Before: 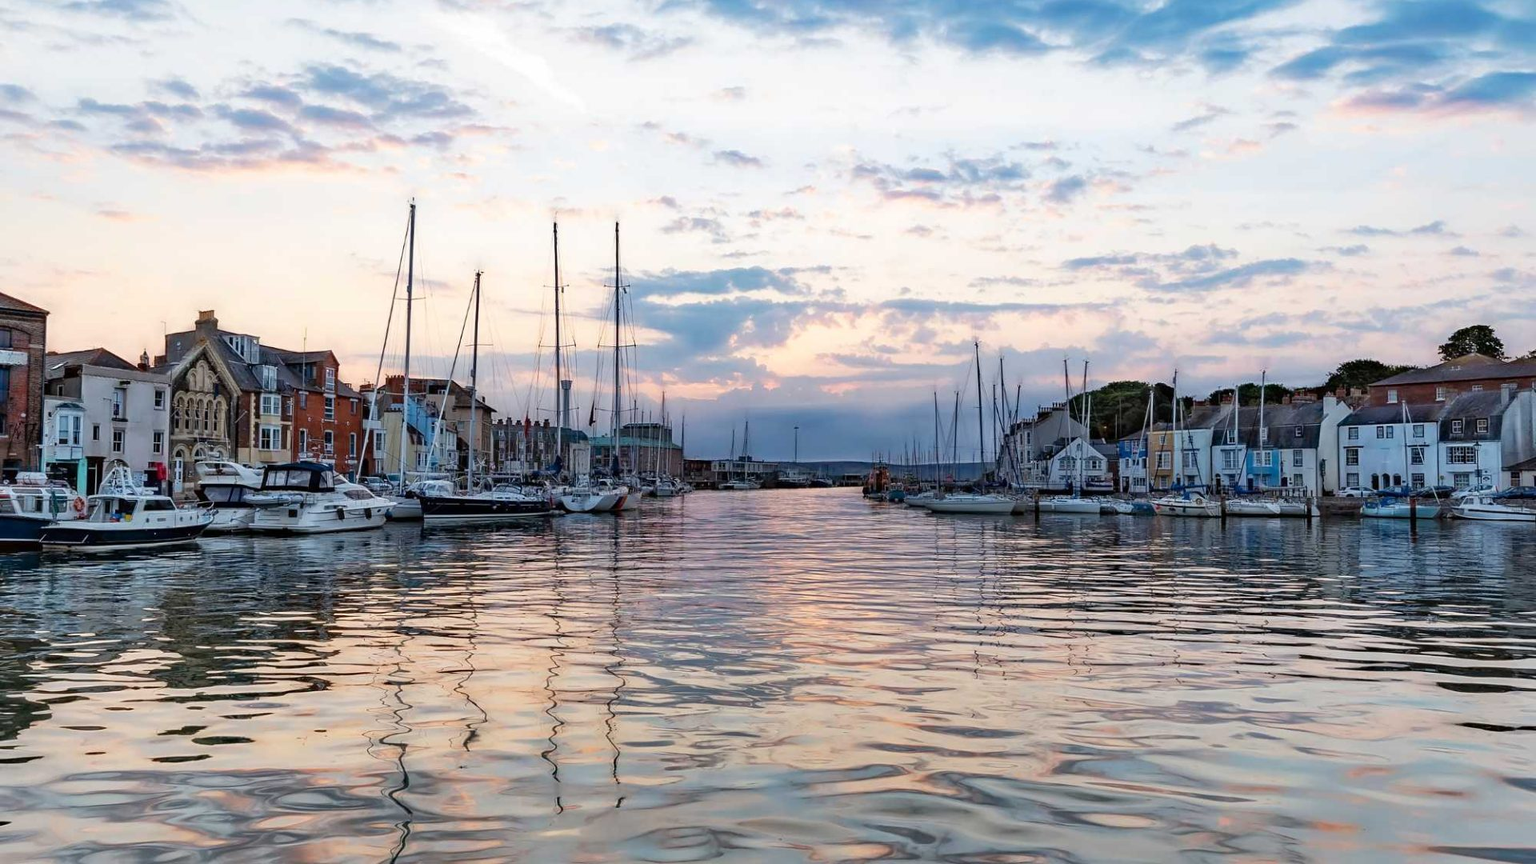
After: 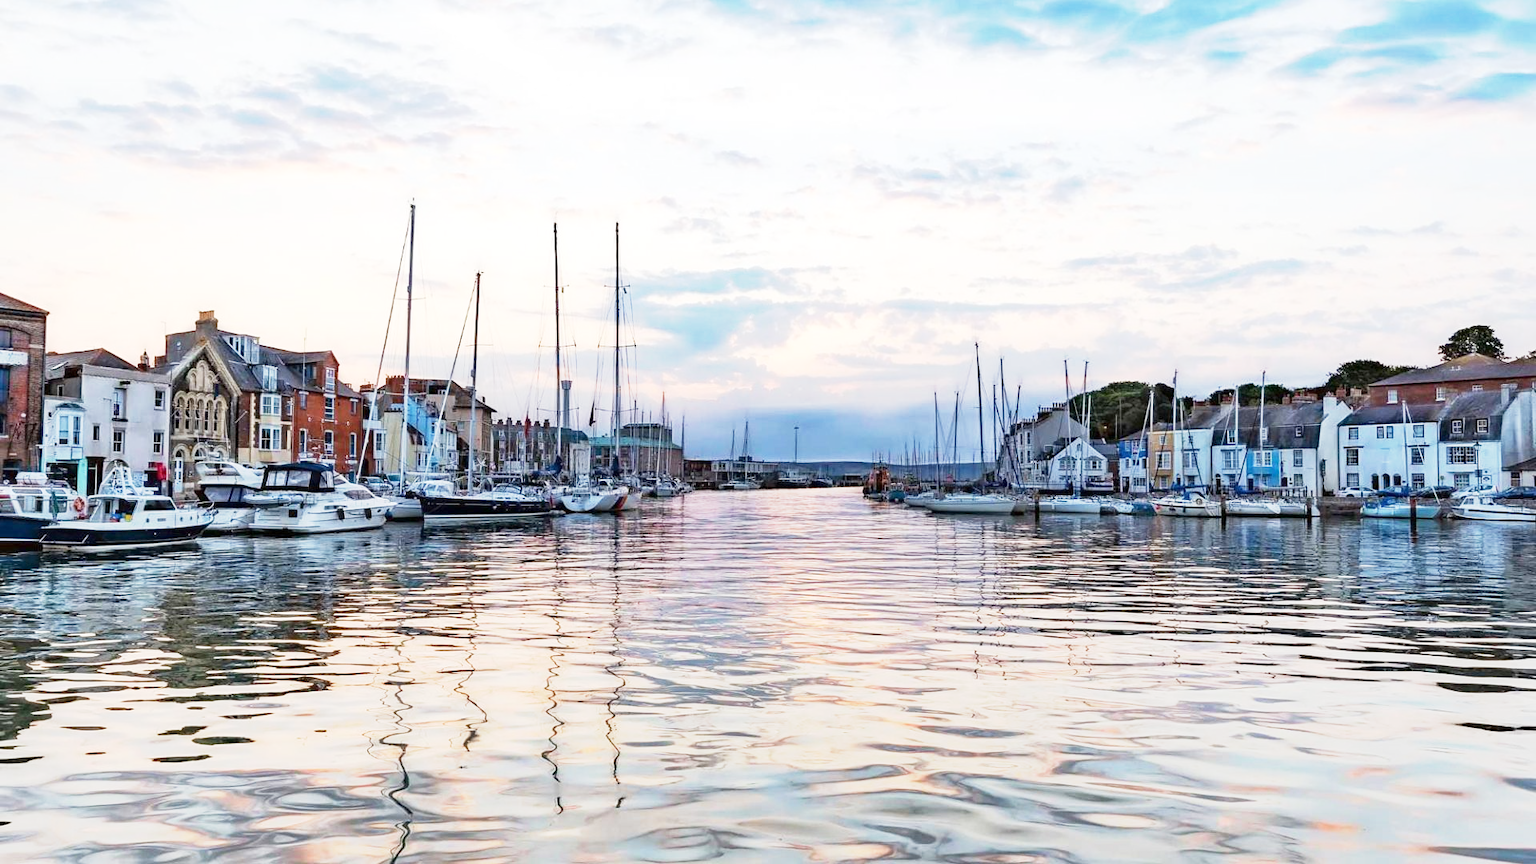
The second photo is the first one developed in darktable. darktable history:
exposure: exposure 0.77 EV, compensate highlight preservation false
base curve: curves: ch0 [(0, 0) (0.088, 0.125) (0.176, 0.251) (0.354, 0.501) (0.613, 0.749) (1, 0.877)], preserve colors none
